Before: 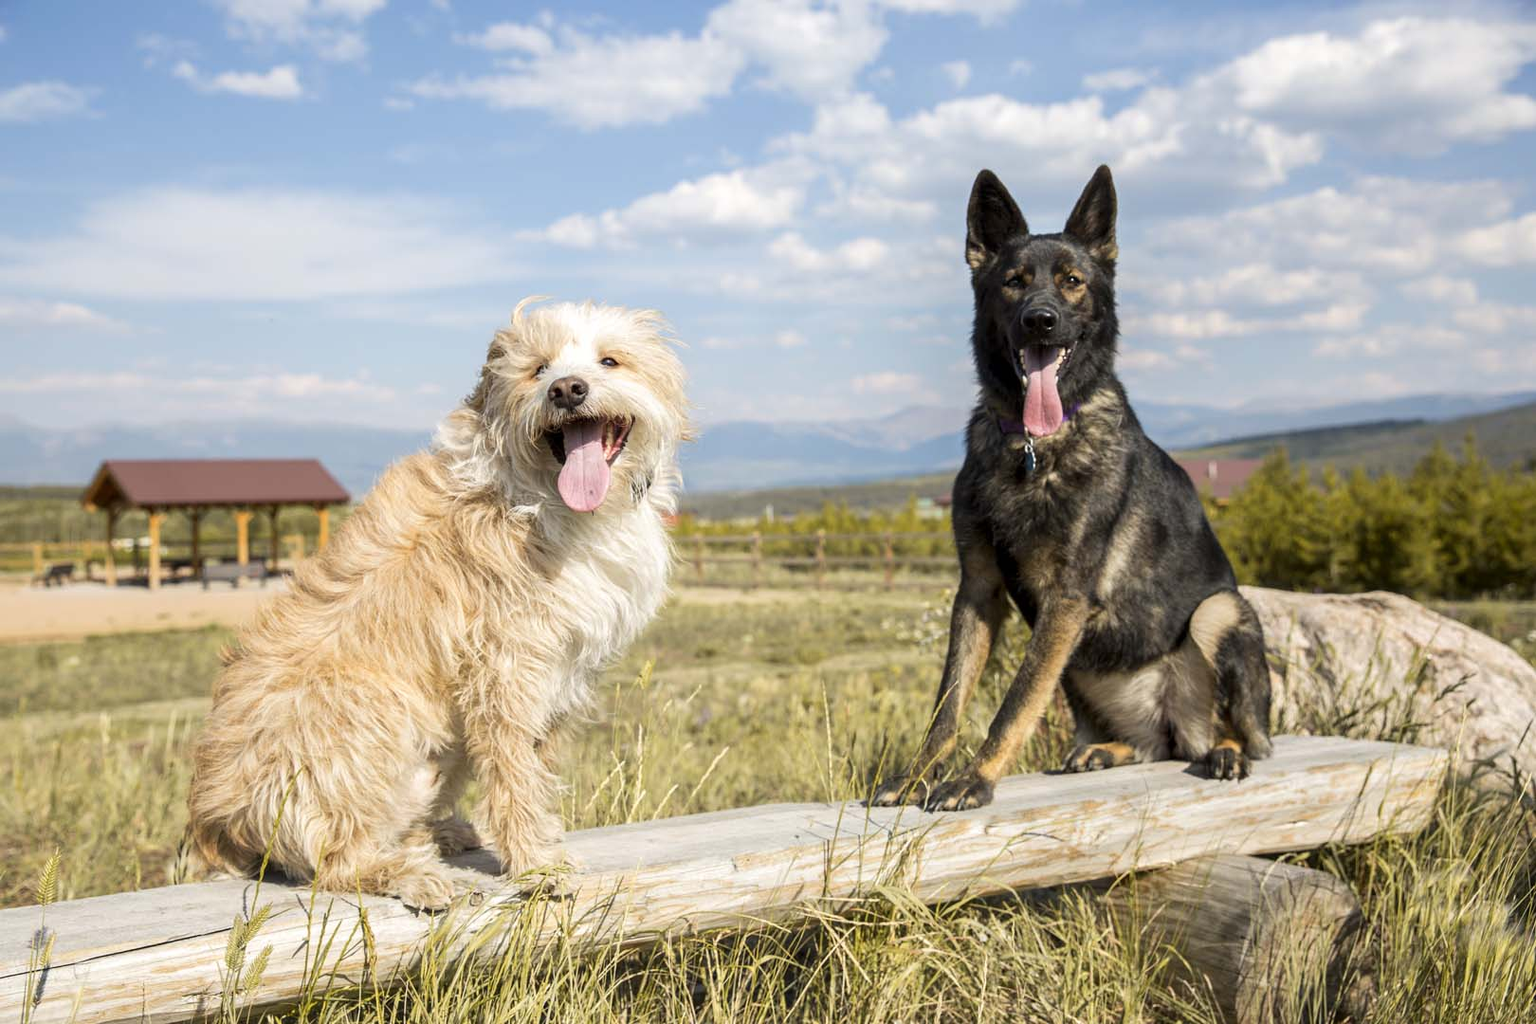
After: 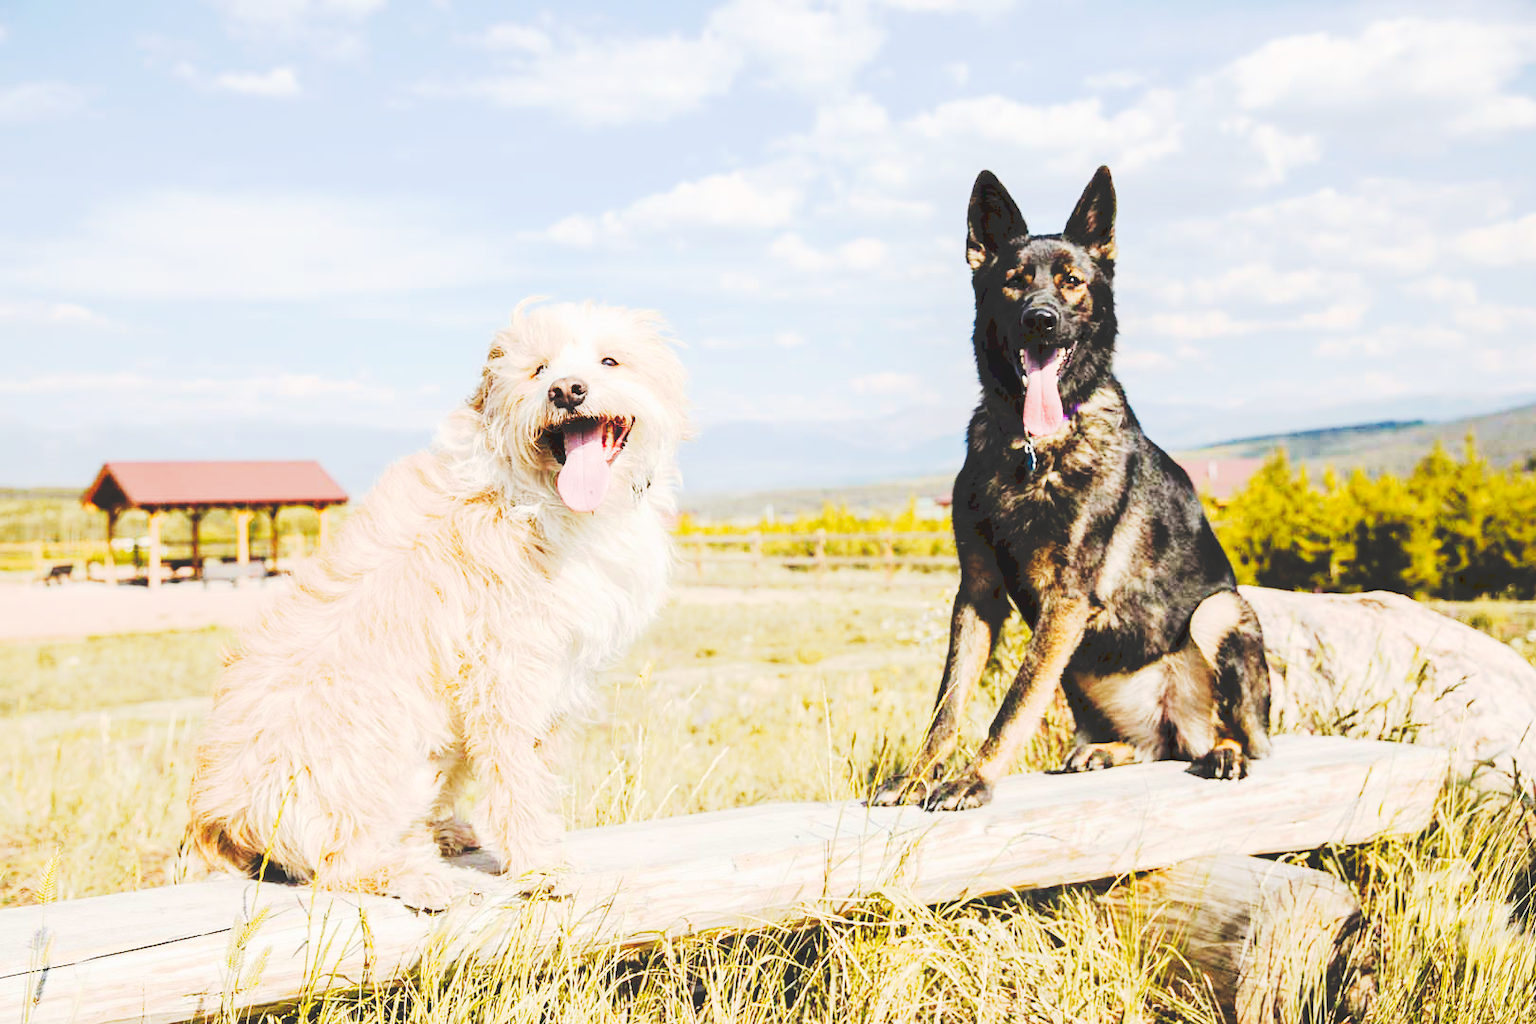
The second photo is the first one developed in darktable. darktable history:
tone curve: curves: ch0 [(0, 0) (0.003, 0.184) (0.011, 0.184) (0.025, 0.189) (0.044, 0.192) (0.069, 0.194) (0.1, 0.2) (0.136, 0.202) (0.177, 0.206) (0.224, 0.214) (0.277, 0.243) (0.335, 0.297) (0.399, 0.39) (0.468, 0.508) (0.543, 0.653) (0.623, 0.754) (0.709, 0.834) (0.801, 0.887) (0.898, 0.925) (1, 1)], preserve colors none
exposure: black level correction 0, exposure 1.199 EV, compensate highlight preservation false
filmic rgb: black relative exposure -7.88 EV, white relative exposure 4.15 EV, hardness 4.04, latitude 51%, contrast 1.01, shadows ↔ highlights balance 5.13%
